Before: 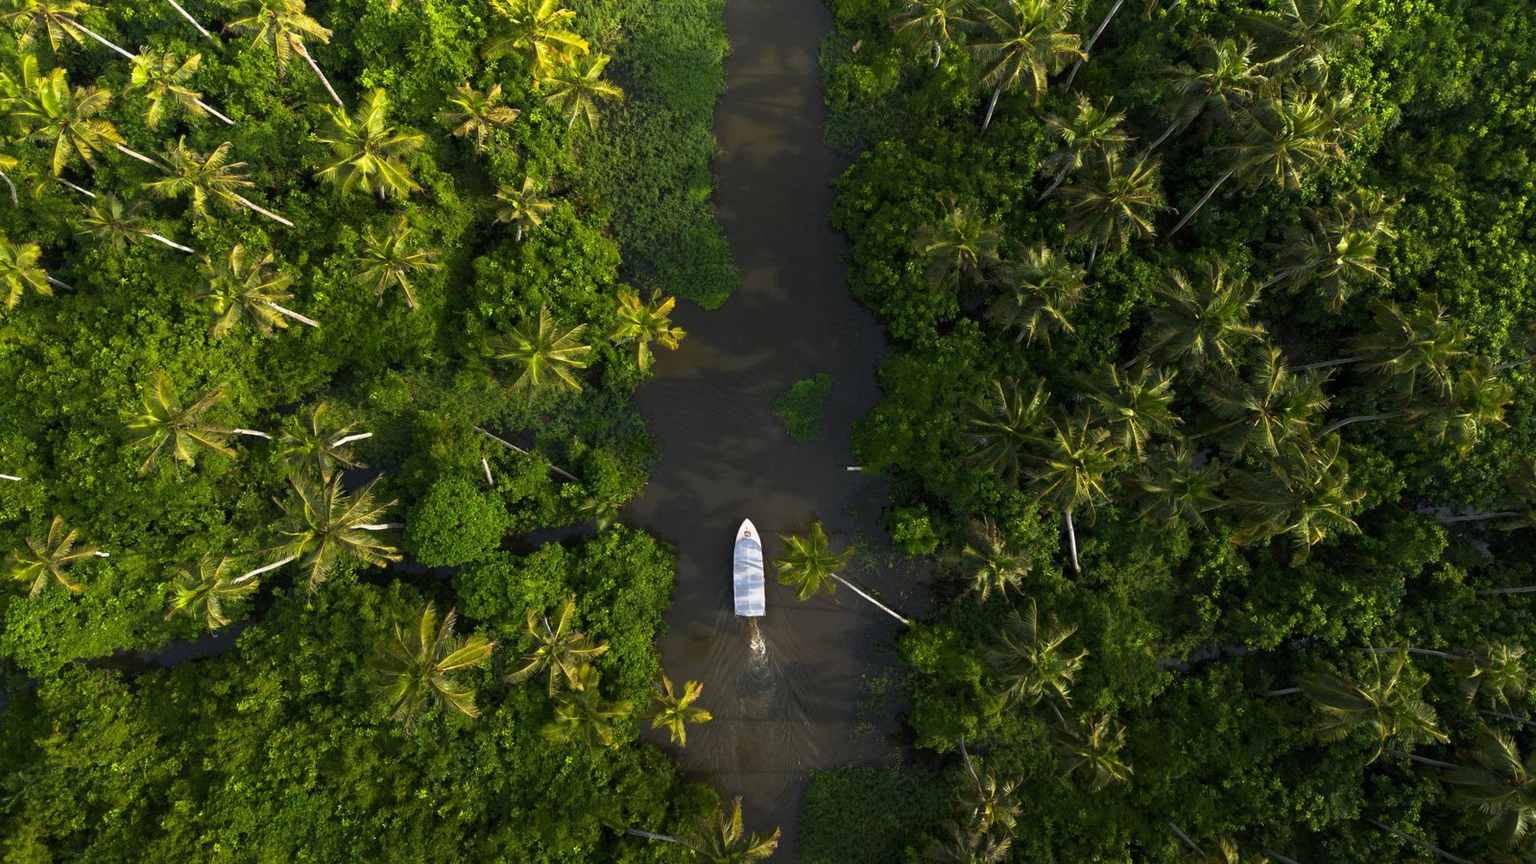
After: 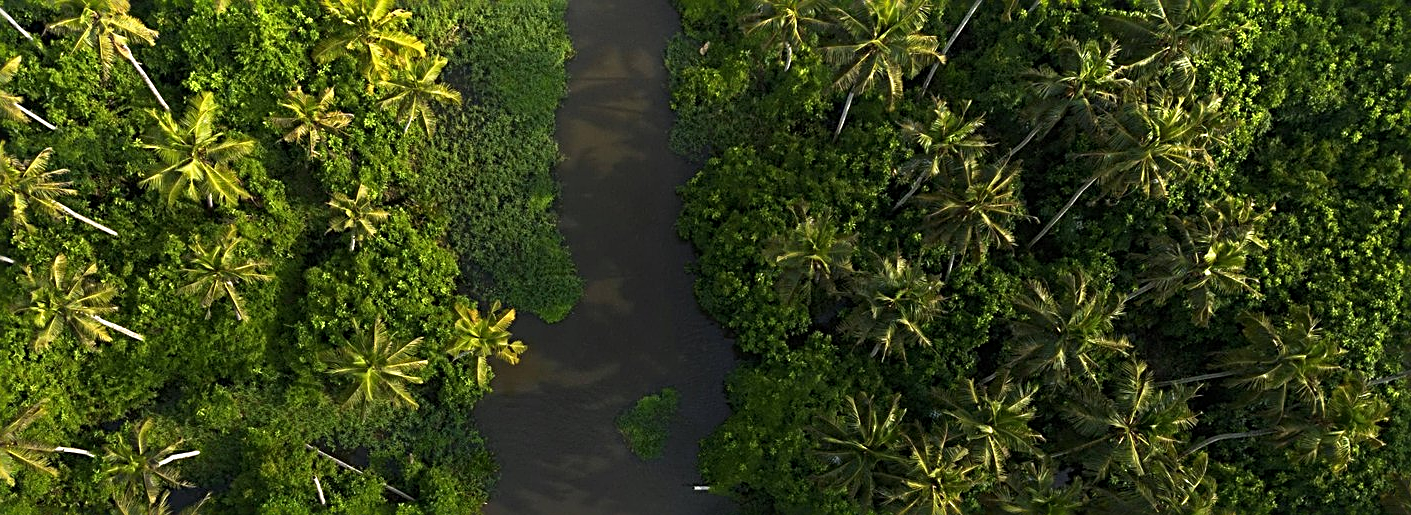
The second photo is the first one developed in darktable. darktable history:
crop and rotate: left 11.812%, bottom 42.776%
sharpen: radius 3.025, amount 0.757
